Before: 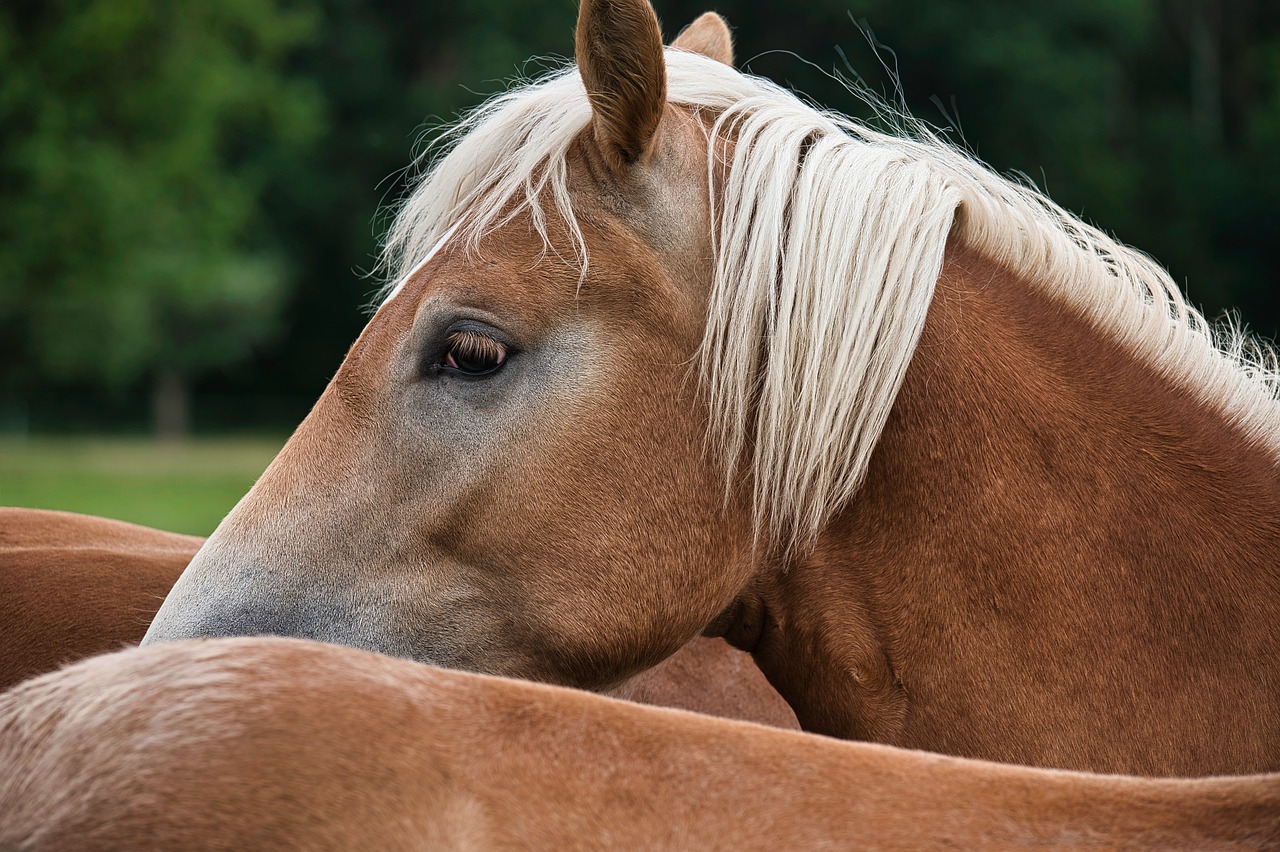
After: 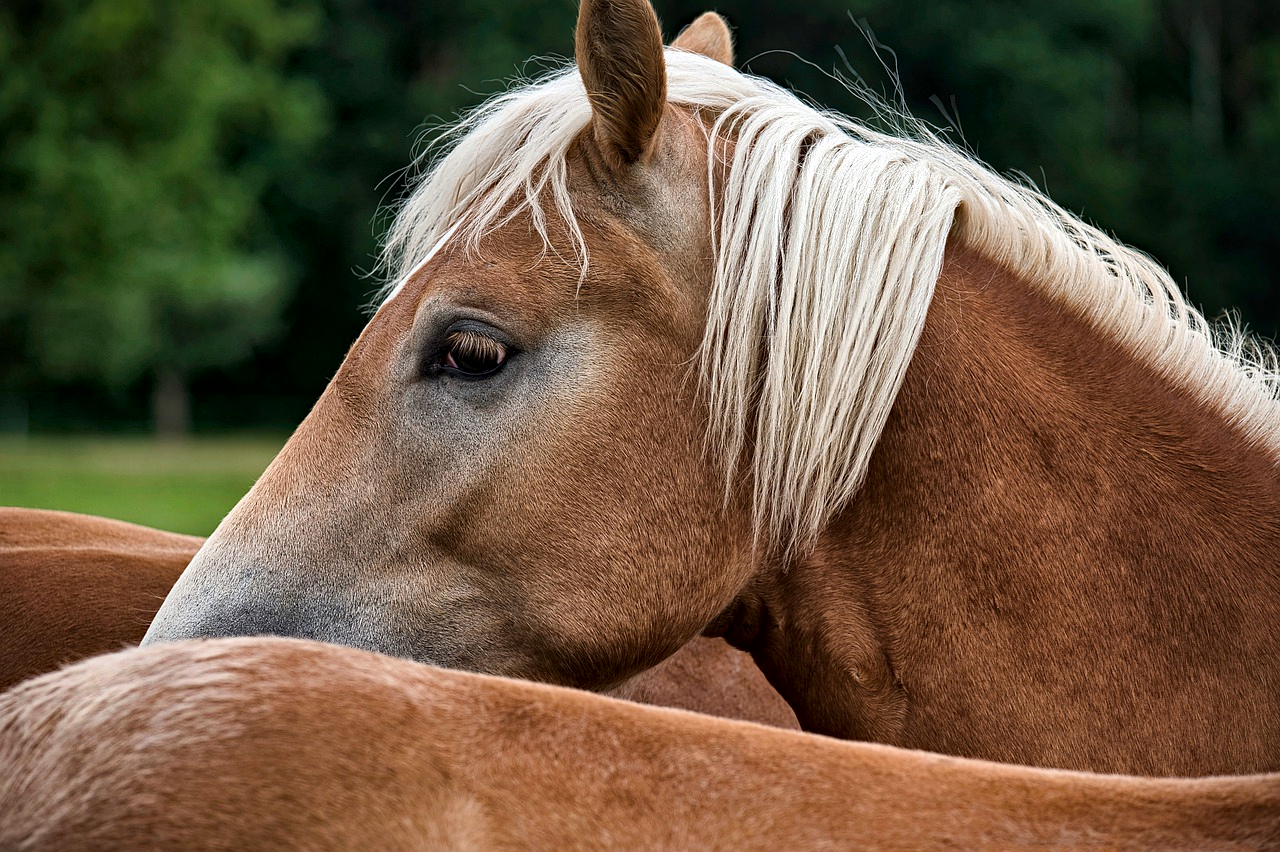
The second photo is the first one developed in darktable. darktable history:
local contrast: mode bilateral grid, contrast 19, coarseness 49, detail 150%, midtone range 0.2
tone equalizer: on, module defaults
haze removal: strength 0.299, distance 0.247, compatibility mode true, adaptive false
